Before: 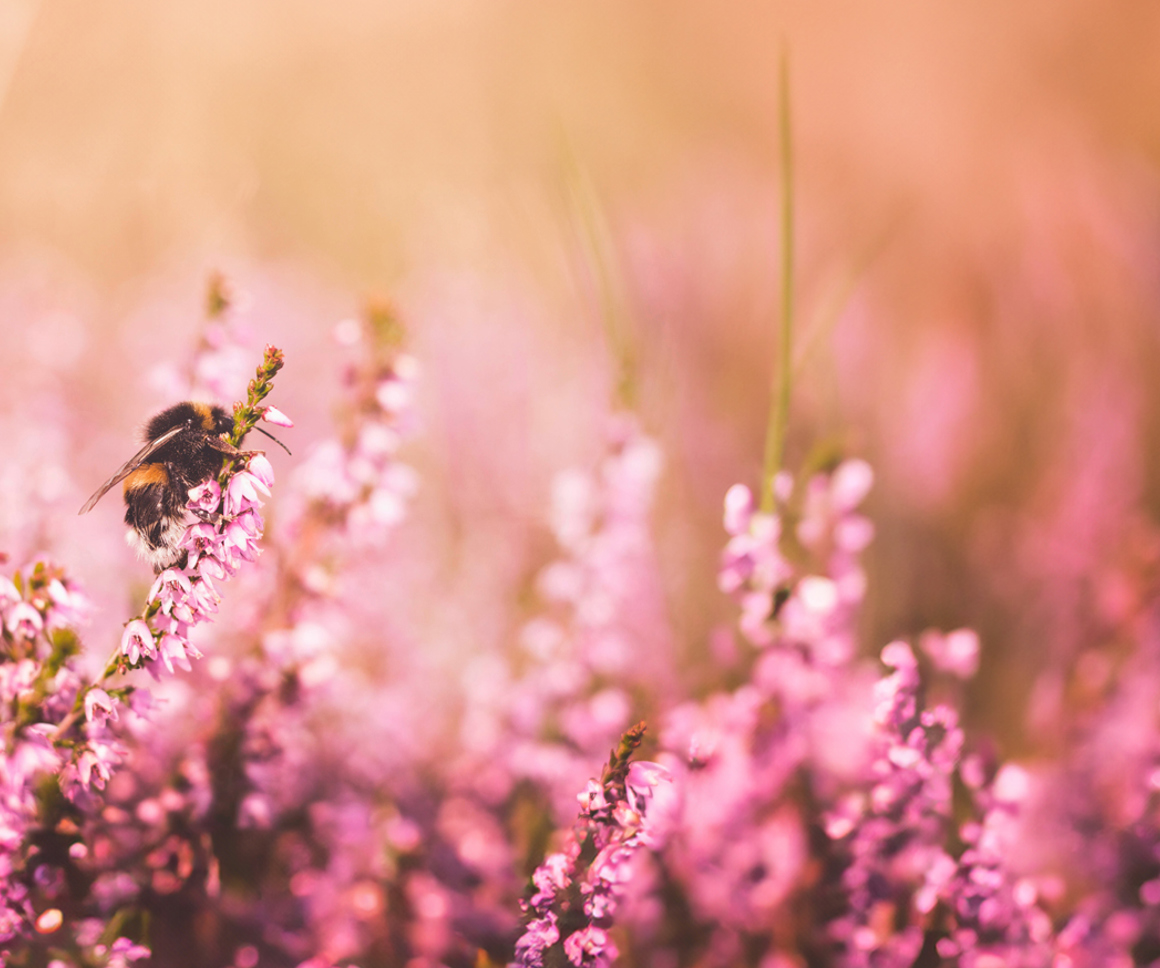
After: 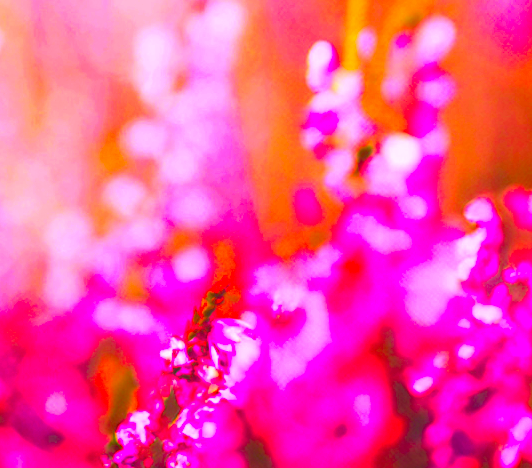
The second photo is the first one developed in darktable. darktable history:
contrast brightness saturation: contrast 0.2, brightness 0.16, saturation 0.22
white balance: red 0.983, blue 1.036
color correction: highlights a* 1.59, highlights b* -1.7, saturation 2.48
crop: left 35.976%, top 45.819%, right 18.162%, bottom 5.807%
